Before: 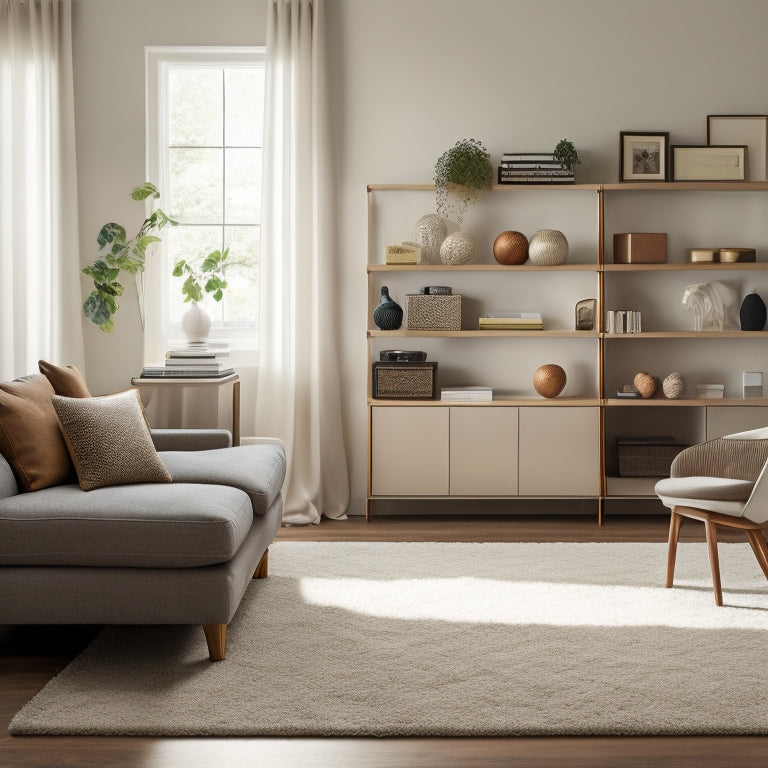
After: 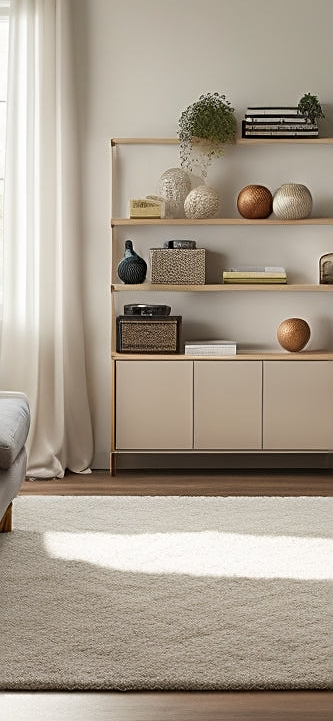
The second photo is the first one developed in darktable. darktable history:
crop: left 33.452%, top 6.025%, right 23.155%
sharpen: amount 0.55
